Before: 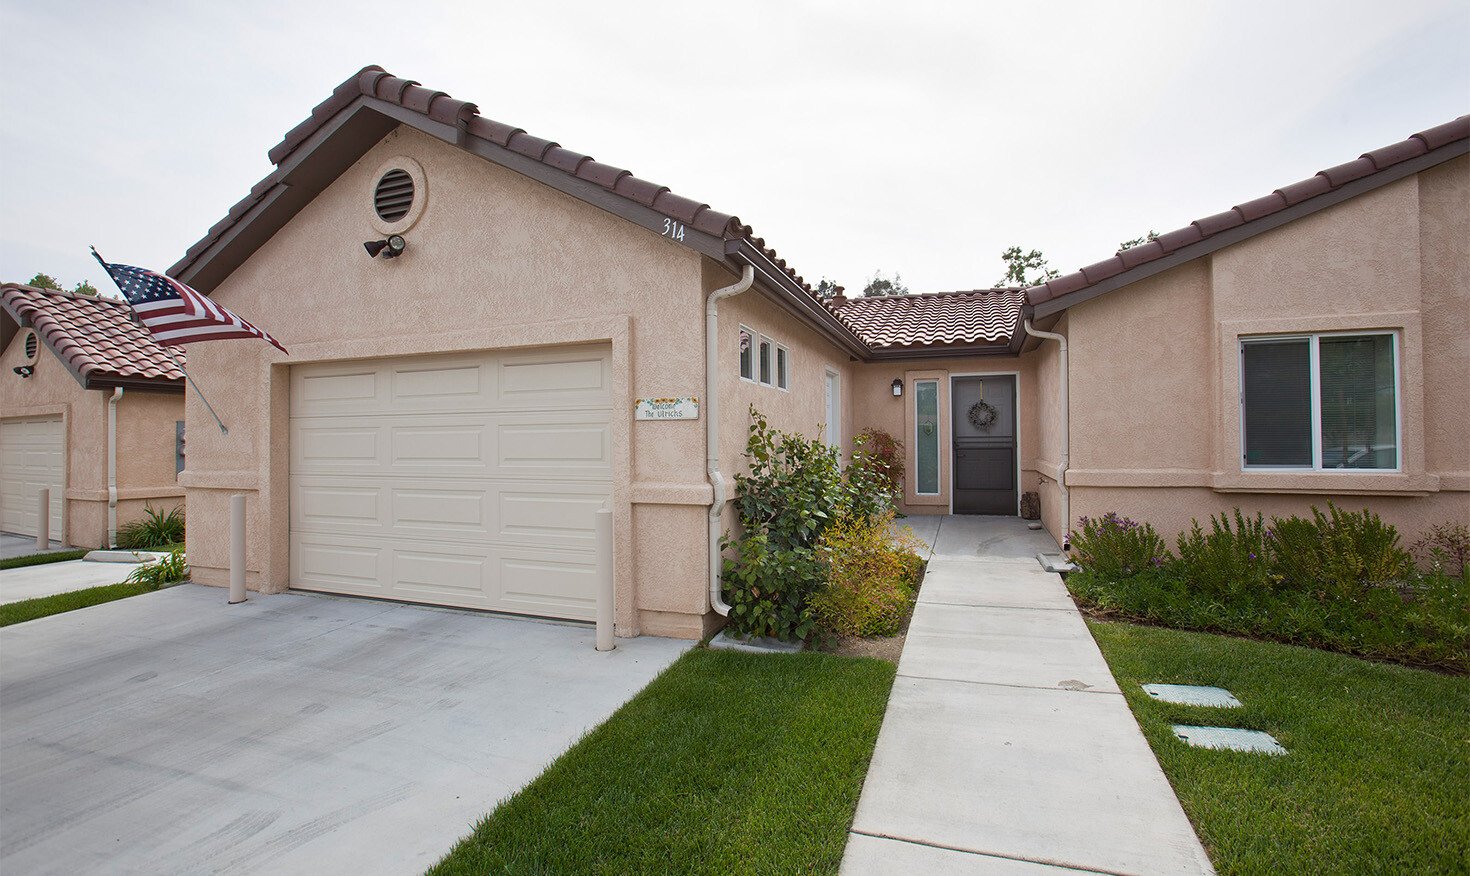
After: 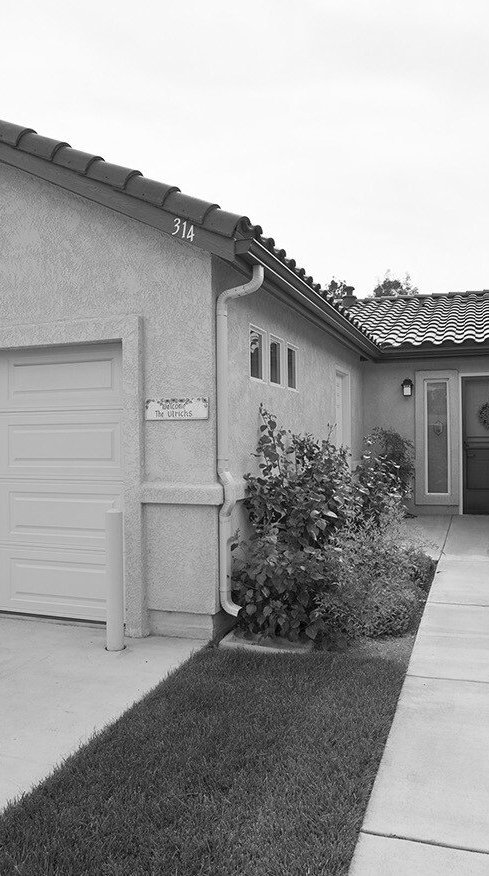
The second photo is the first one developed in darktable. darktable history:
crop: left 33.36%, right 33.36%
monochrome: on, module defaults
rgb levels: preserve colors max RGB
